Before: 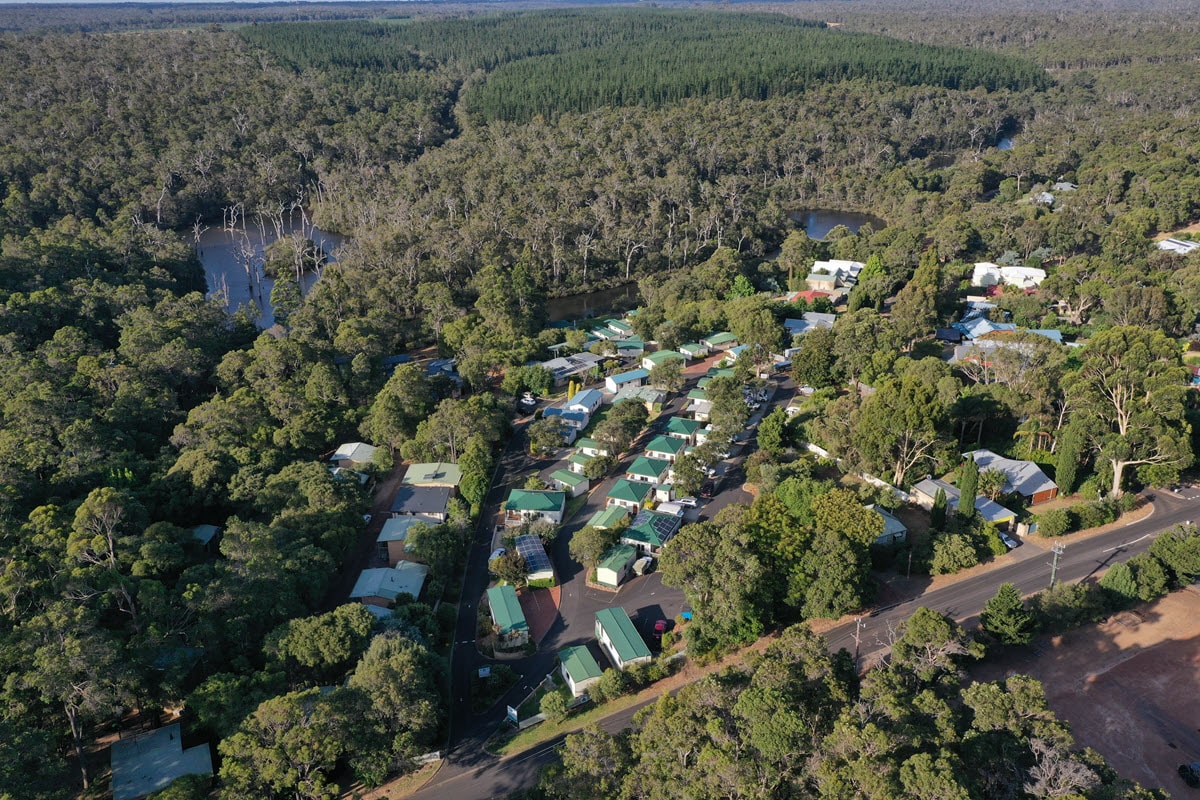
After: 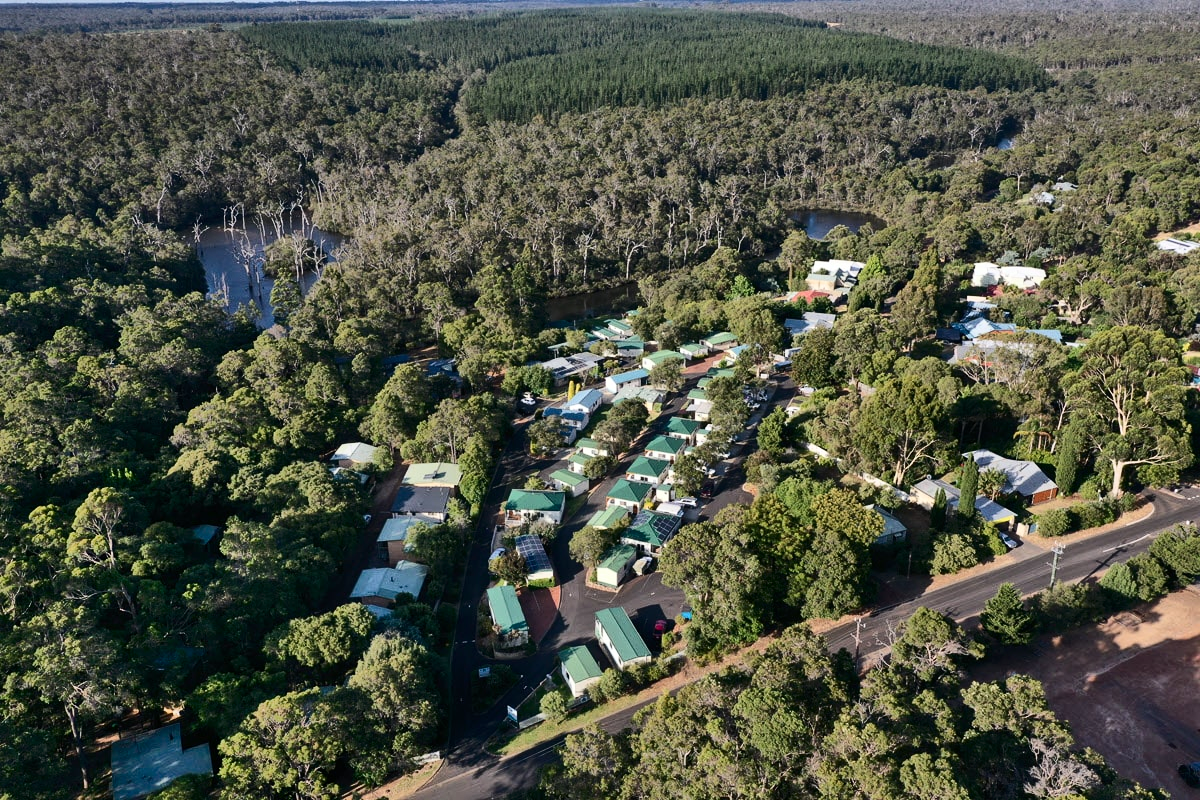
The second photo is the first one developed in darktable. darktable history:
shadows and highlights: low approximation 0.01, soften with gaussian
contrast brightness saturation: contrast 0.284
